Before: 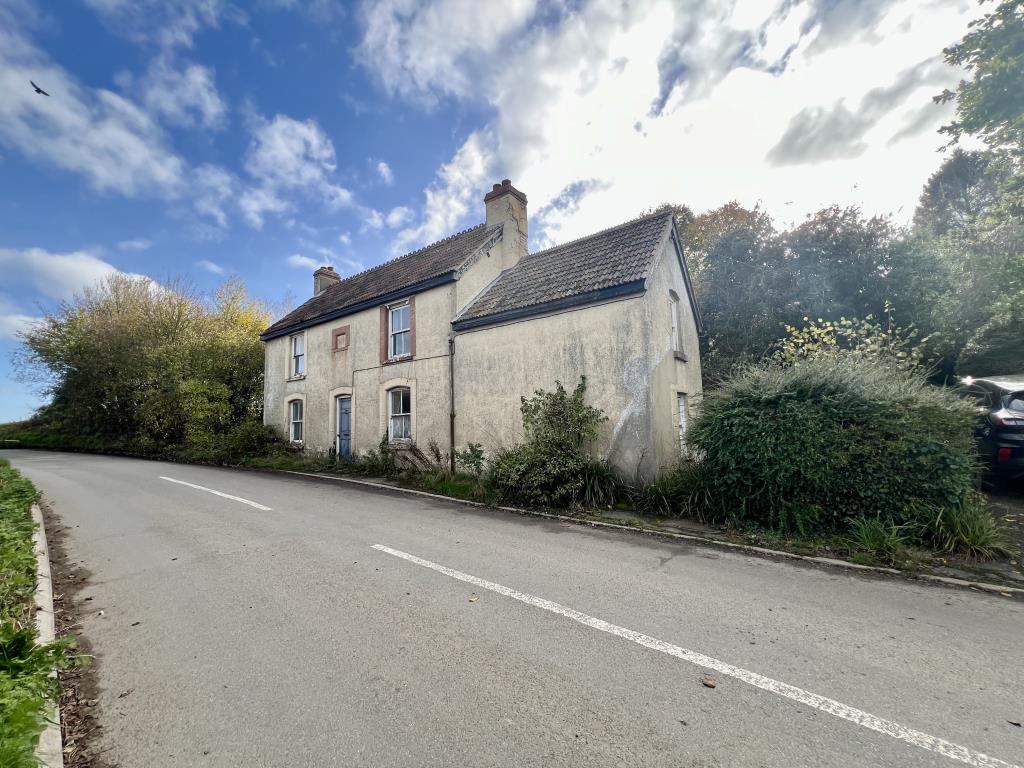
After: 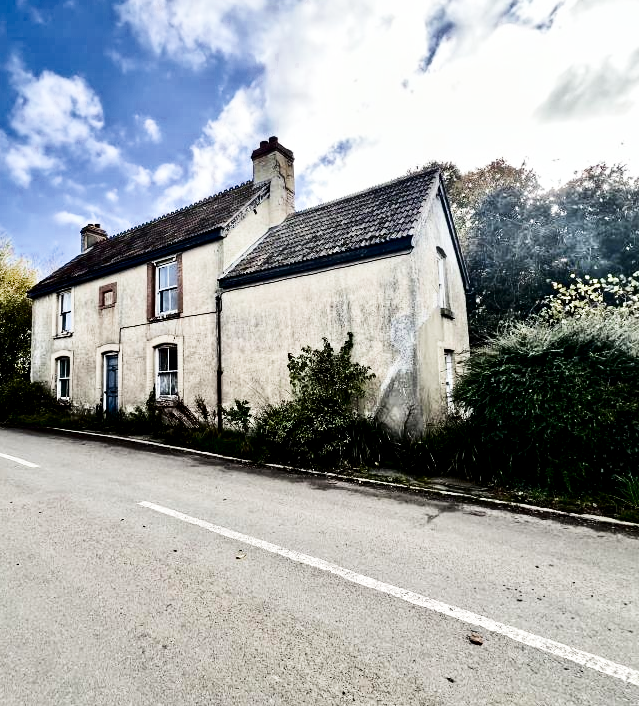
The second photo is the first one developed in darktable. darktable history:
contrast equalizer: octaves 7, y [[0.545, 0.572, 0.59, 0.59, 0.571, 0.545], [0.5 ×6], [0.5 ×6], [0 ×6], [0 ×6]]
filmic rgb: black relative exposure -8.02 EV, white relative exposure 4.02 EV, threshold 2.95 EV, hardness 4.19, contrast 1.369, add noise in highlights 0.002, color science v3 (2019), use custom middle-gray values true, contrast in highlights soft, enable highlight reconstruction true
crop and rotate: left 22.837%, top 5.636%, right 14.733%, bottom 2.338%
exposure: exposure 0.491 EV, compensate highlight preservation false
contrast brightness saturation: contrast 0.236, brightness -0.243, saturation 0.143
color zones: curves: ch0 [(0.27, 0.396) (0.563, 0.504) (0.75, 0.5) (0.787, 0.307)]
